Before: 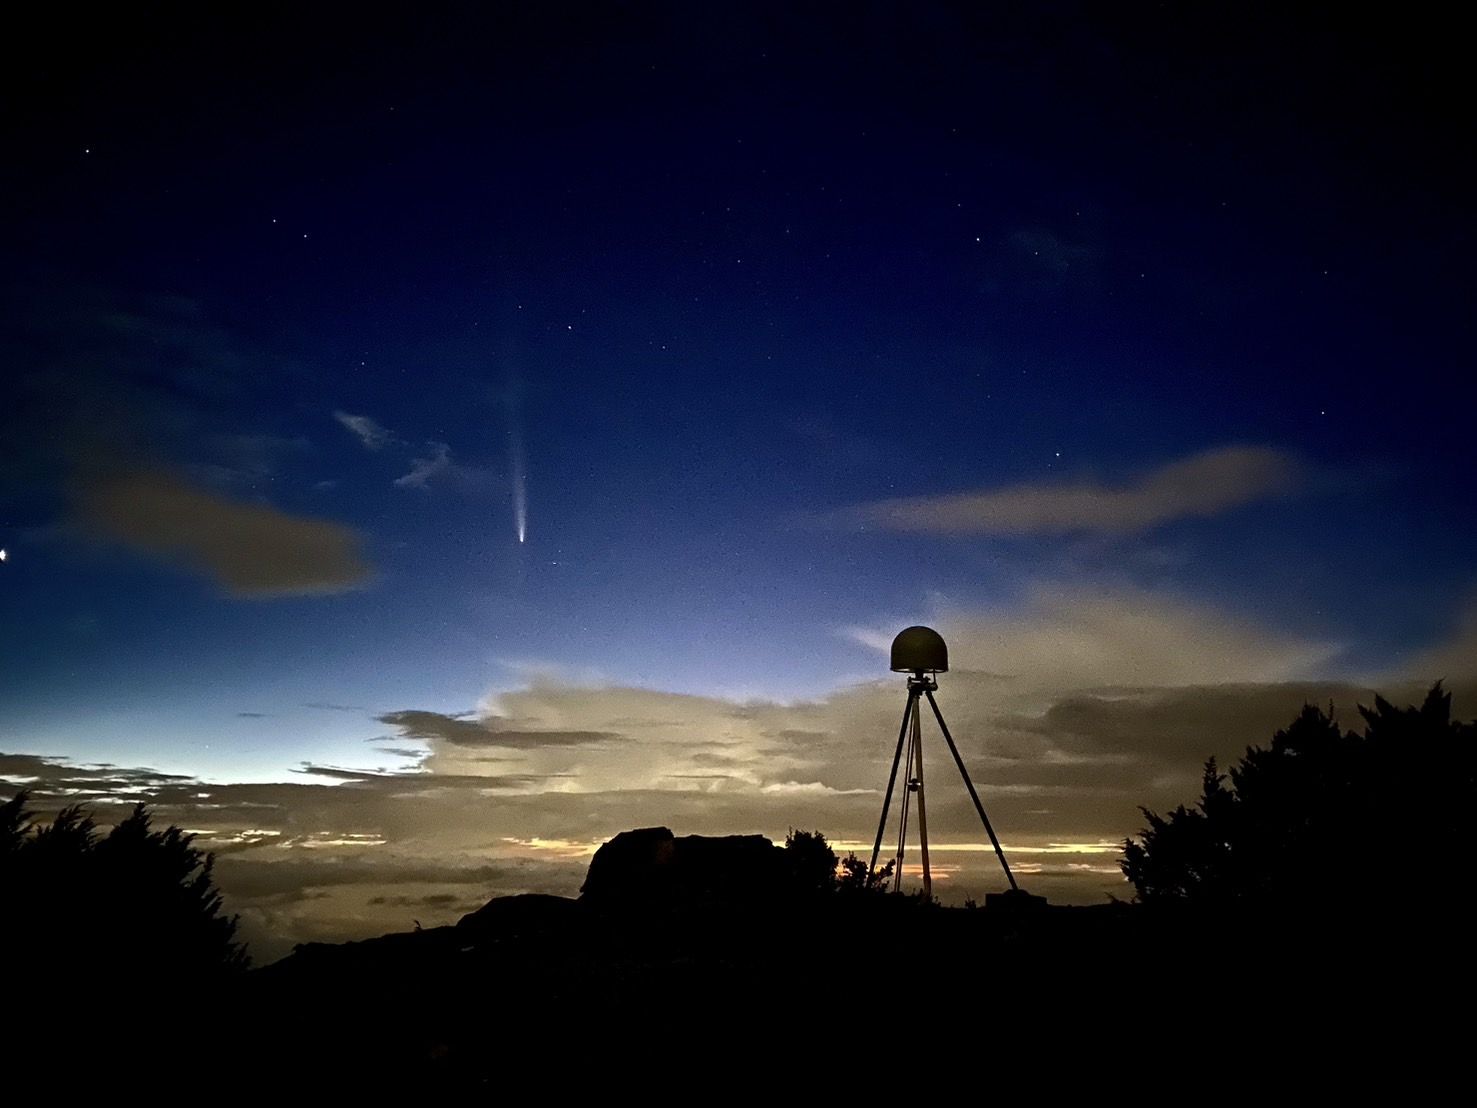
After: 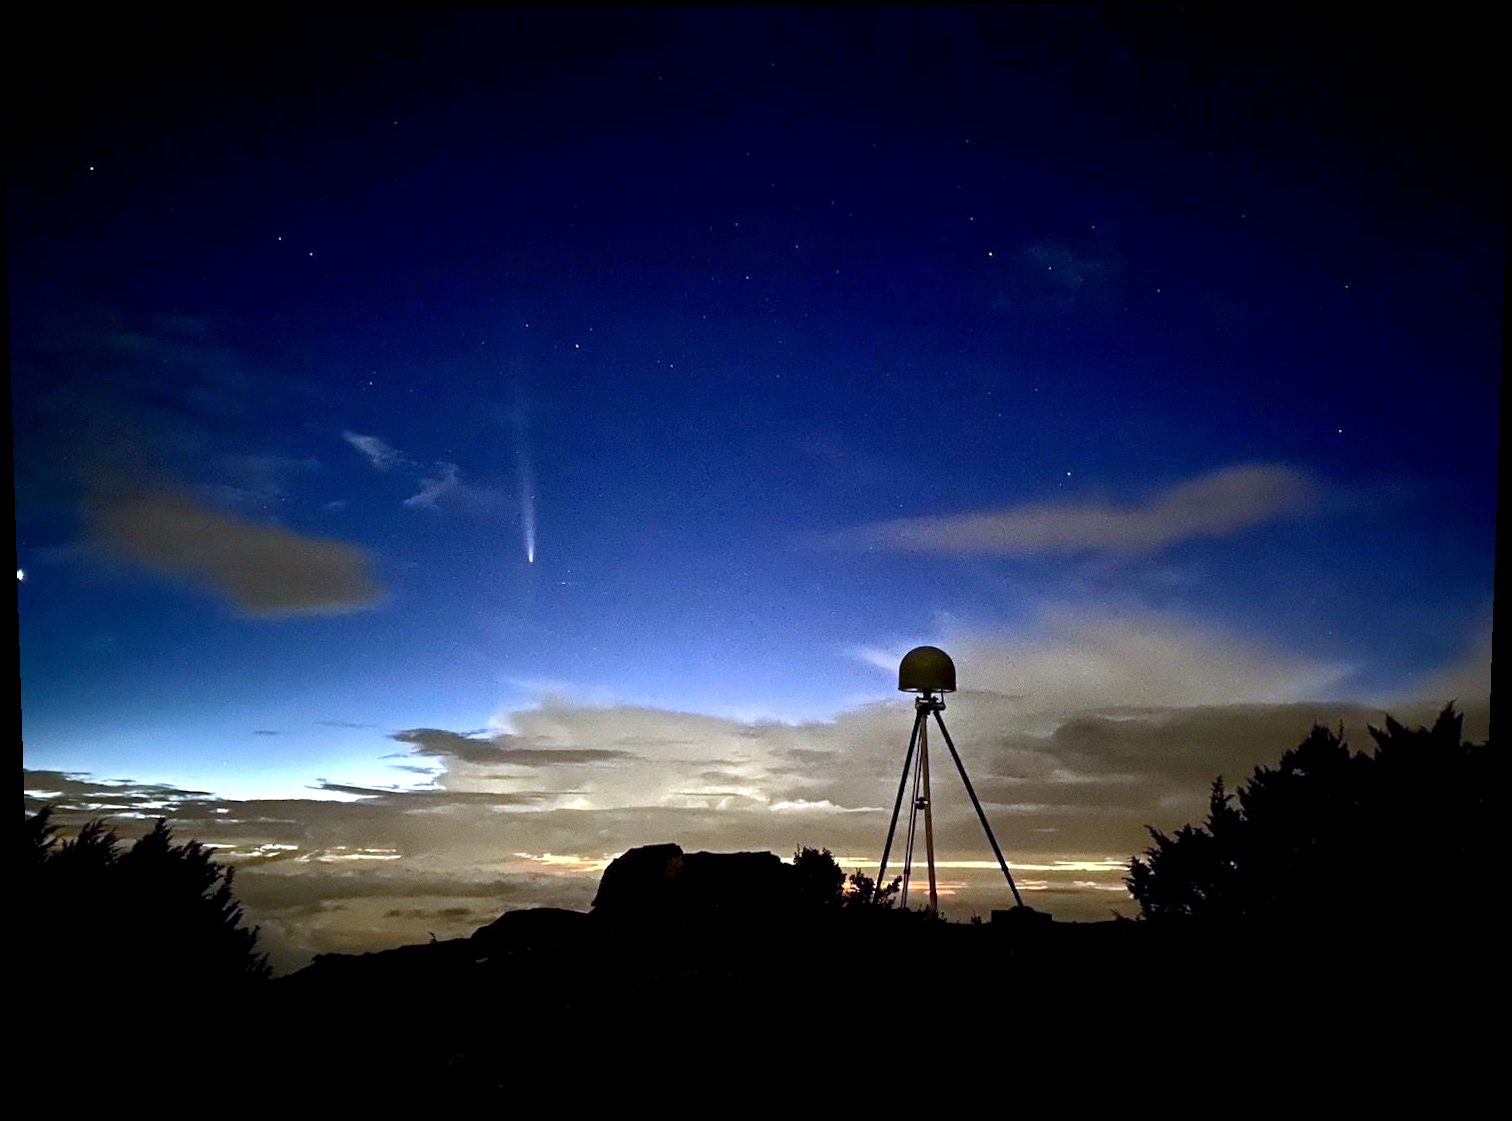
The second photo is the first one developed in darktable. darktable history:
rotate and perspective: lens shift (vertical) 0.048, lens shift (horizontal) -0.024, automatic cropping off
exposure: black level correction 0.001, exposure 0.5 EV, compensate exposure bias true, compensate highlight preservation false
shadows and highlights: shadows 25, highlights -25
white balance: red 0.948, green 1.02, blue 1.176
